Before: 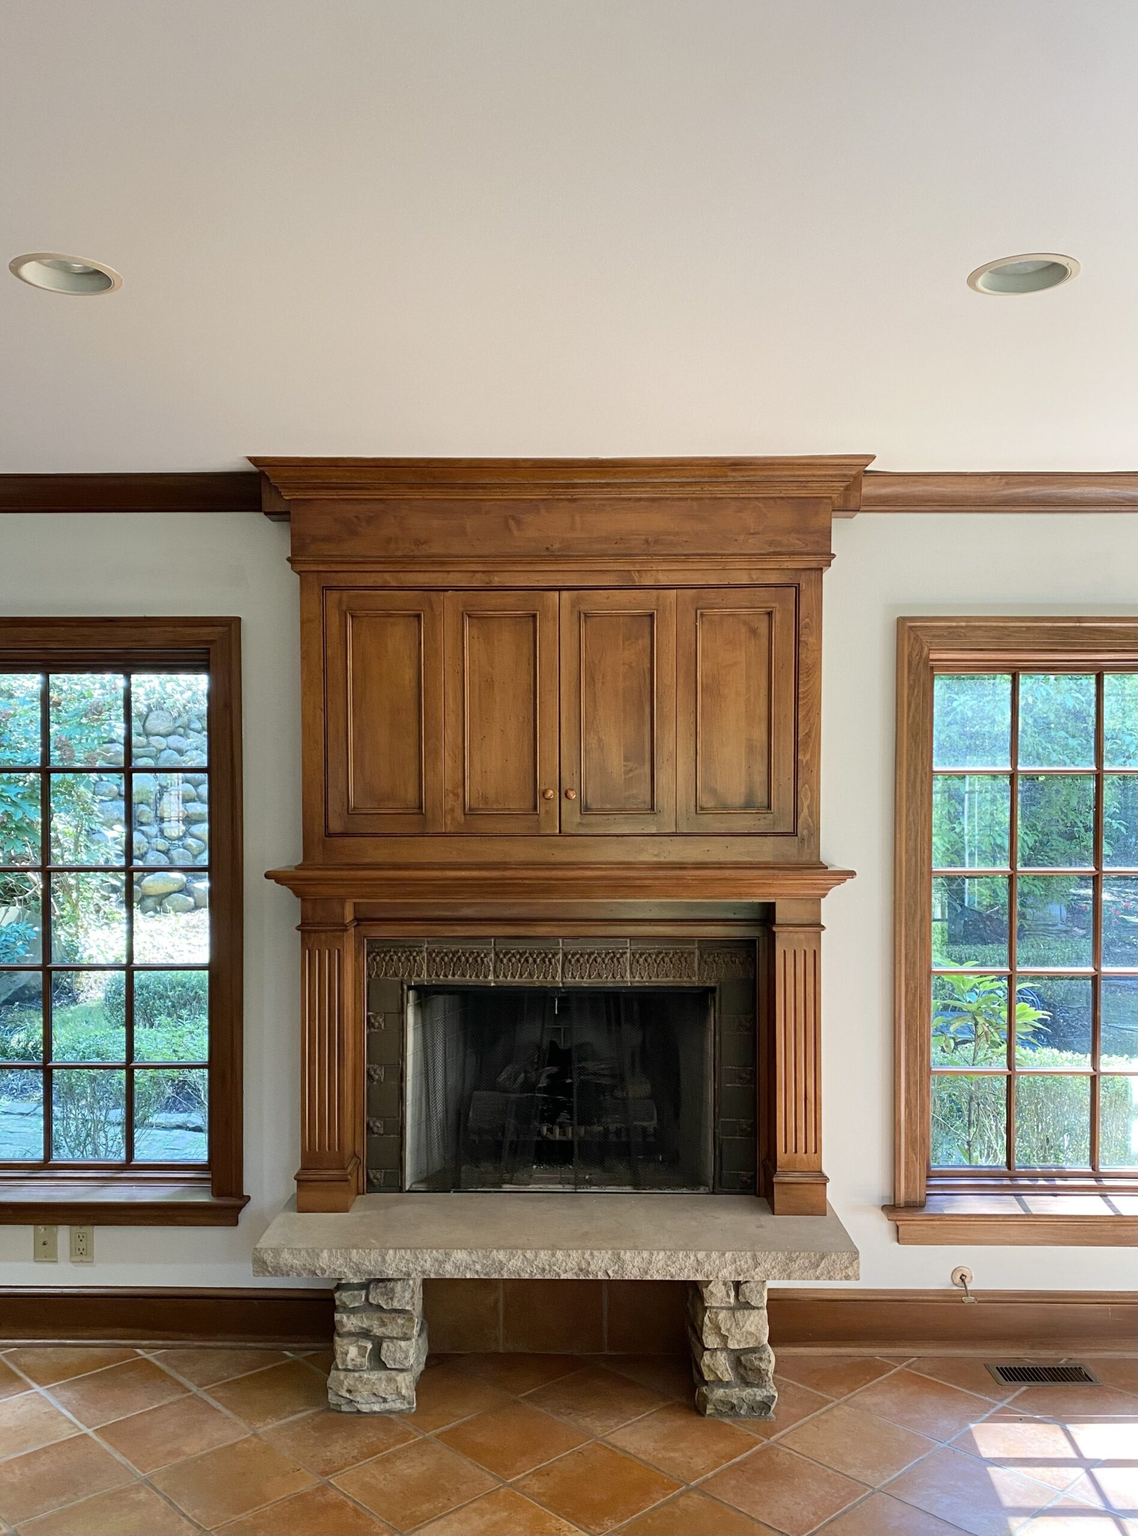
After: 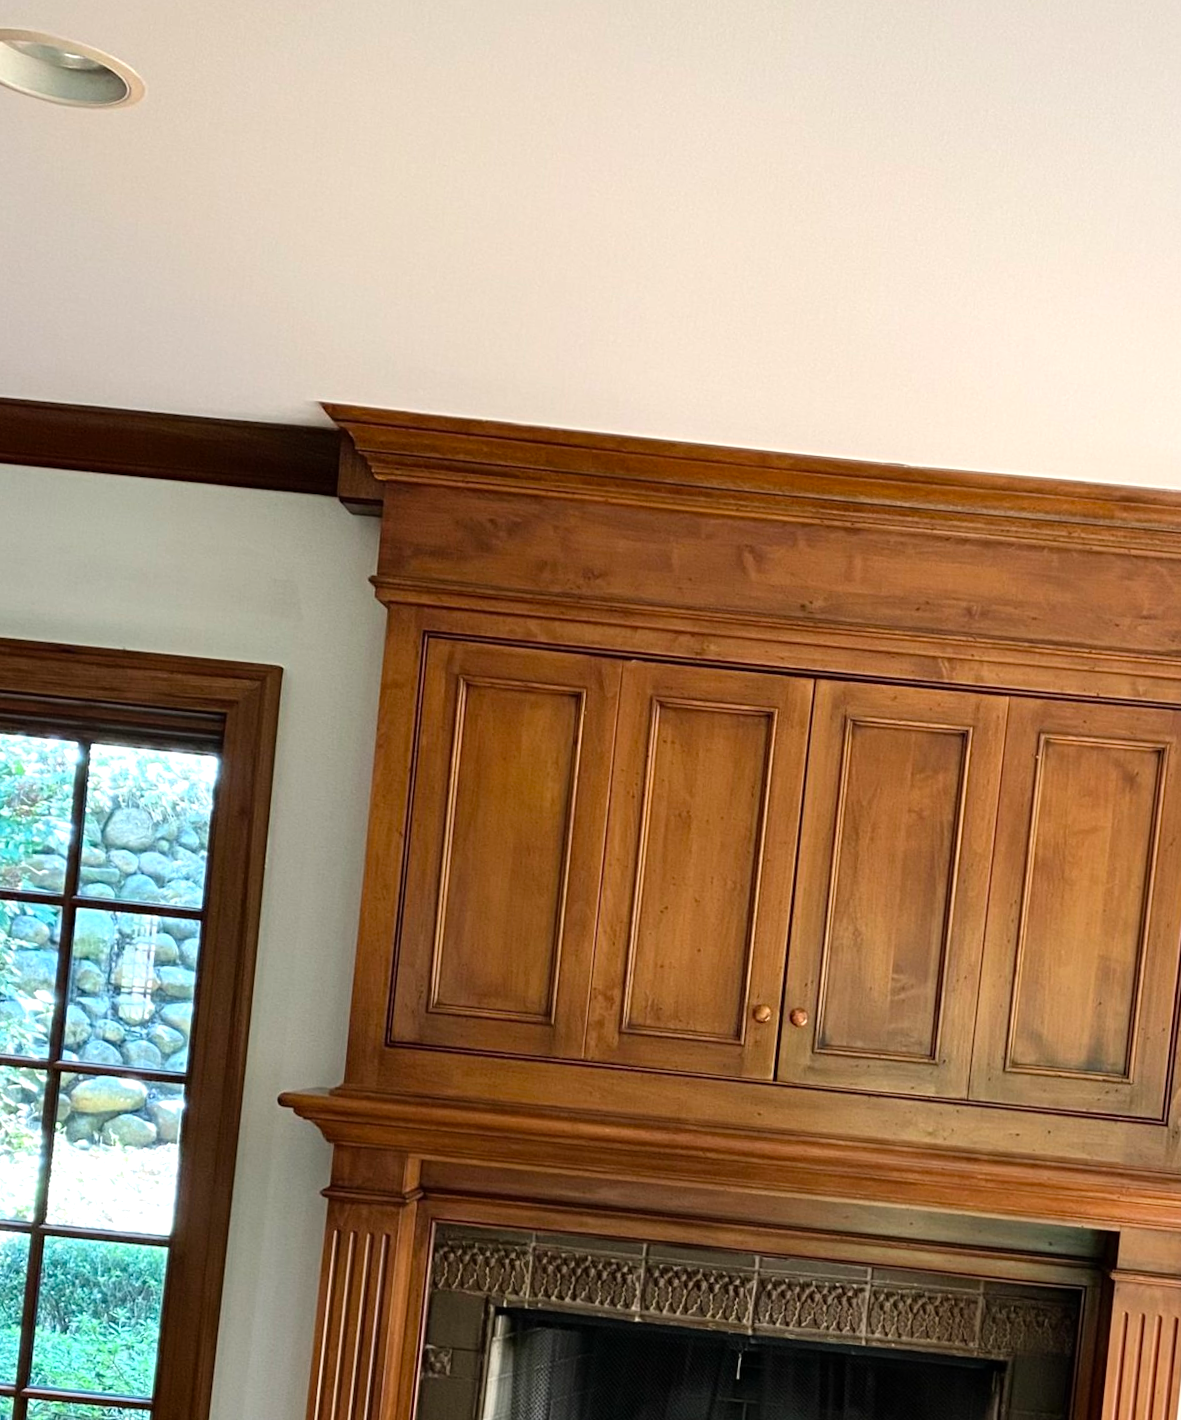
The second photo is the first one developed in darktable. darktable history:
tone equalizer: -8 EV -0.443 EV, -7 EV -0.42 EV, -6 EV -0.336 EV, -5 EV -0.219 EV, -3 EV 0.237 EV, -2 EV 0.356 EV, -1 EV 0.4 EV, +0 EV 0.426 EV
crop and rotate: angle -5.93°, left 2.099%, top 6.857%, right 27.229%, bottom 30.211%
